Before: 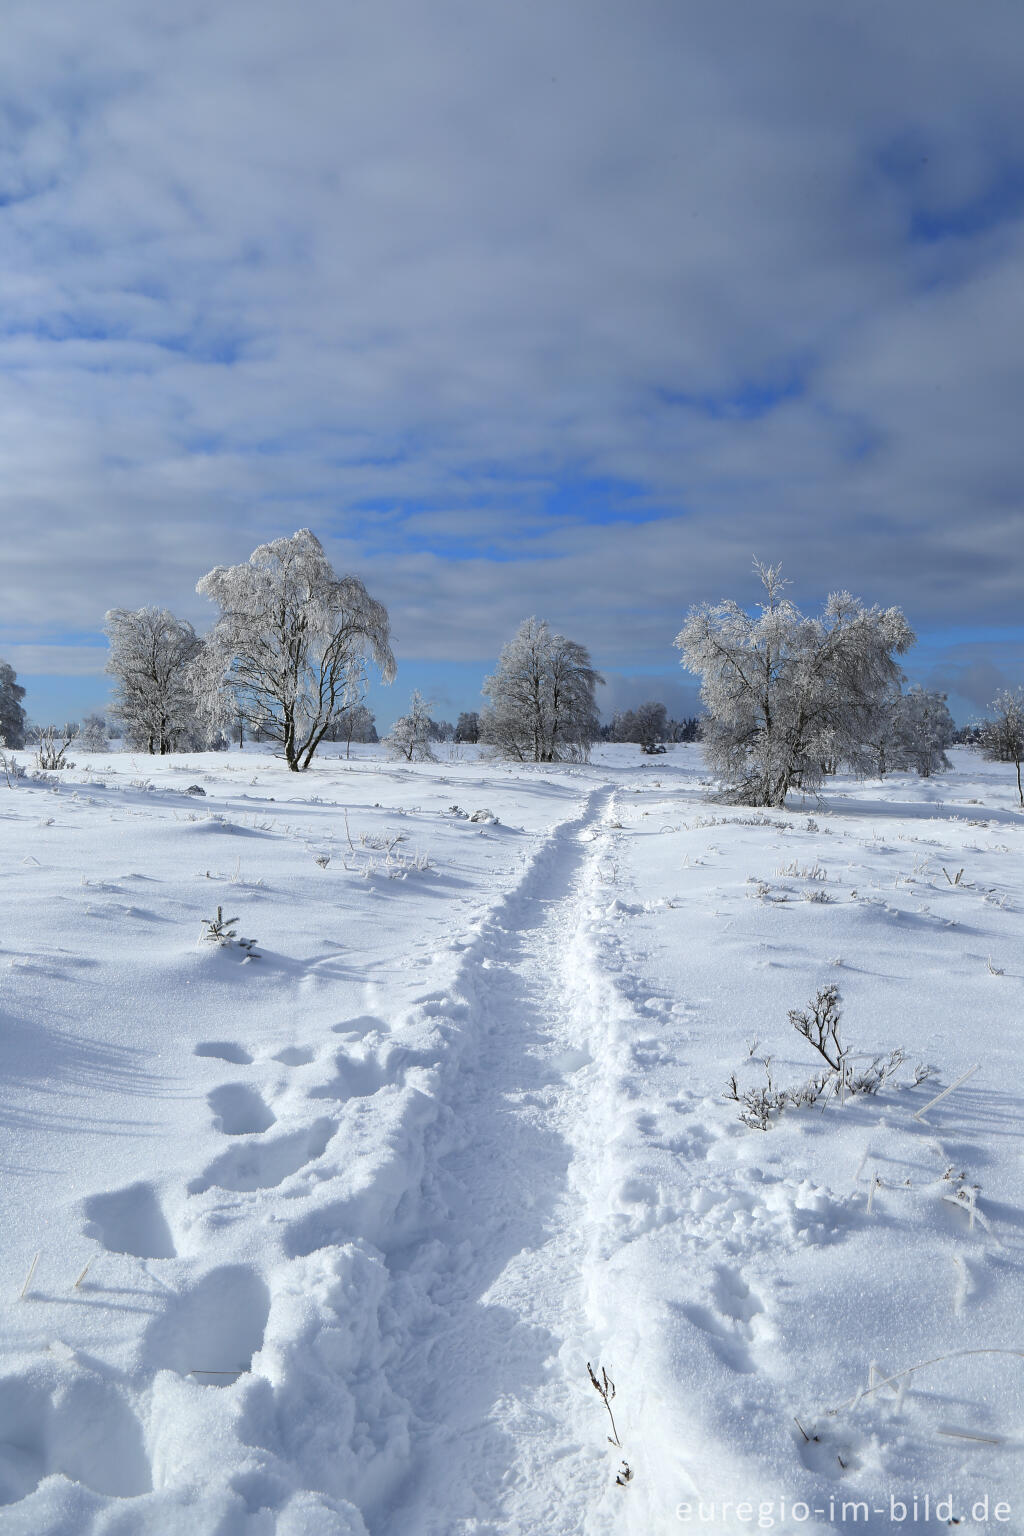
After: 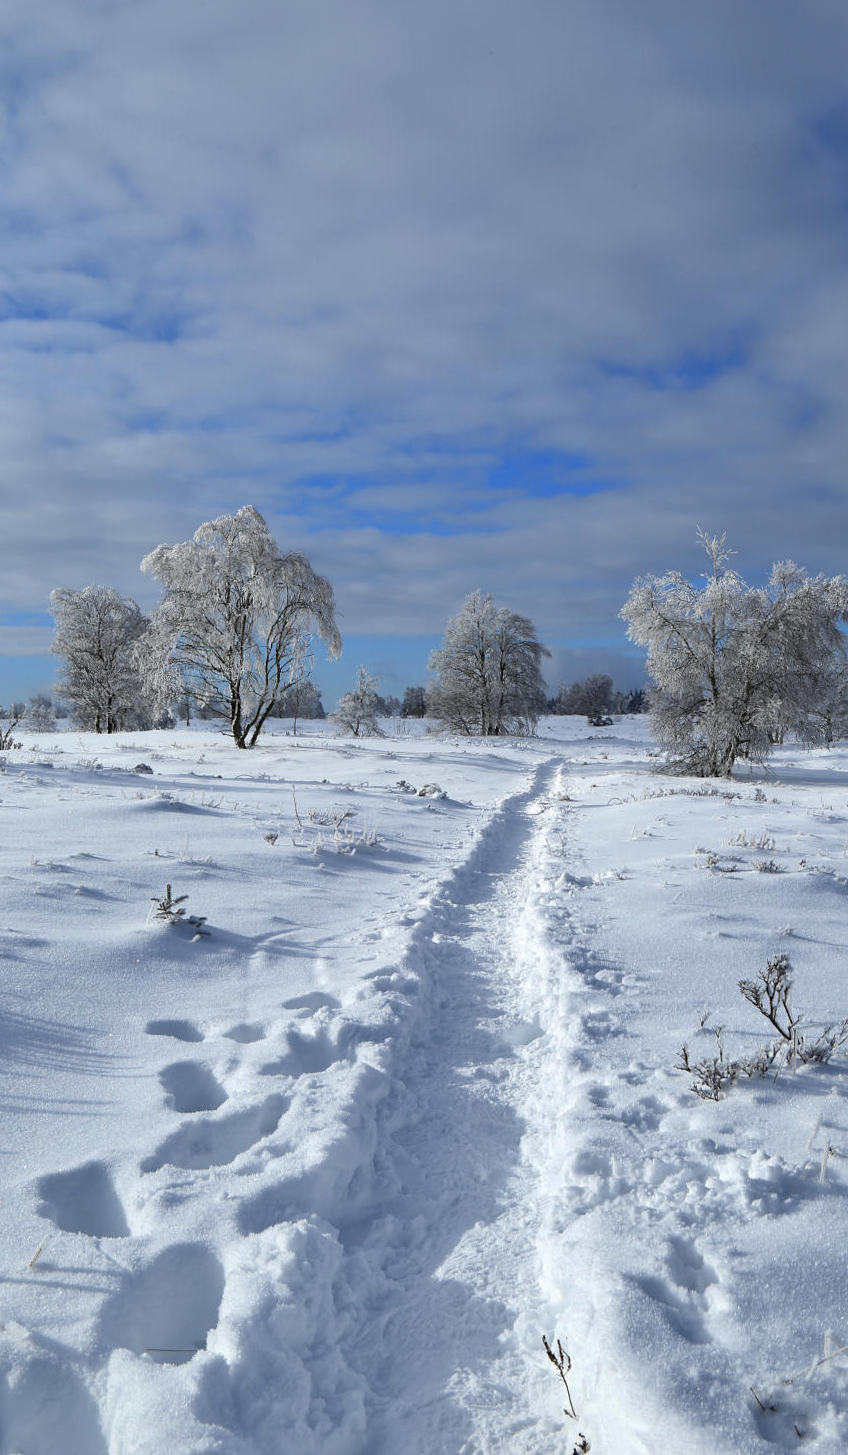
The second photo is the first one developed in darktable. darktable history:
shadows and highlights: low approximation 0.01, soften with gaussian
crop and rotate: angle 0.797°, left 4.306%, top 0.702%, right 11.102%, bottom 2.539%
